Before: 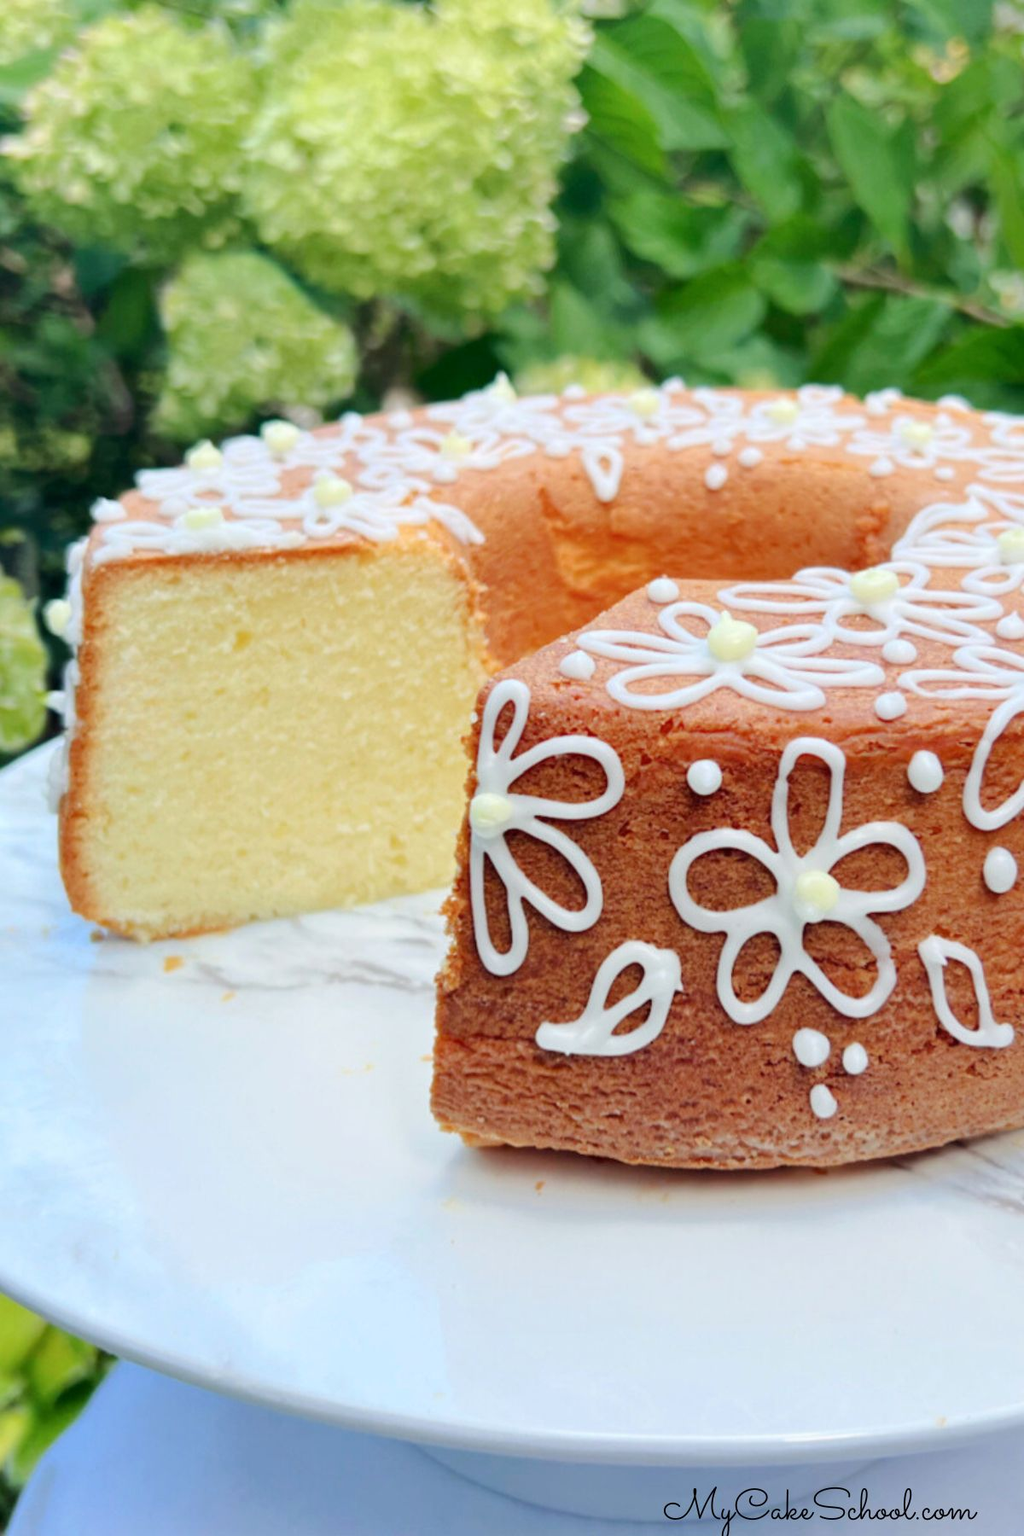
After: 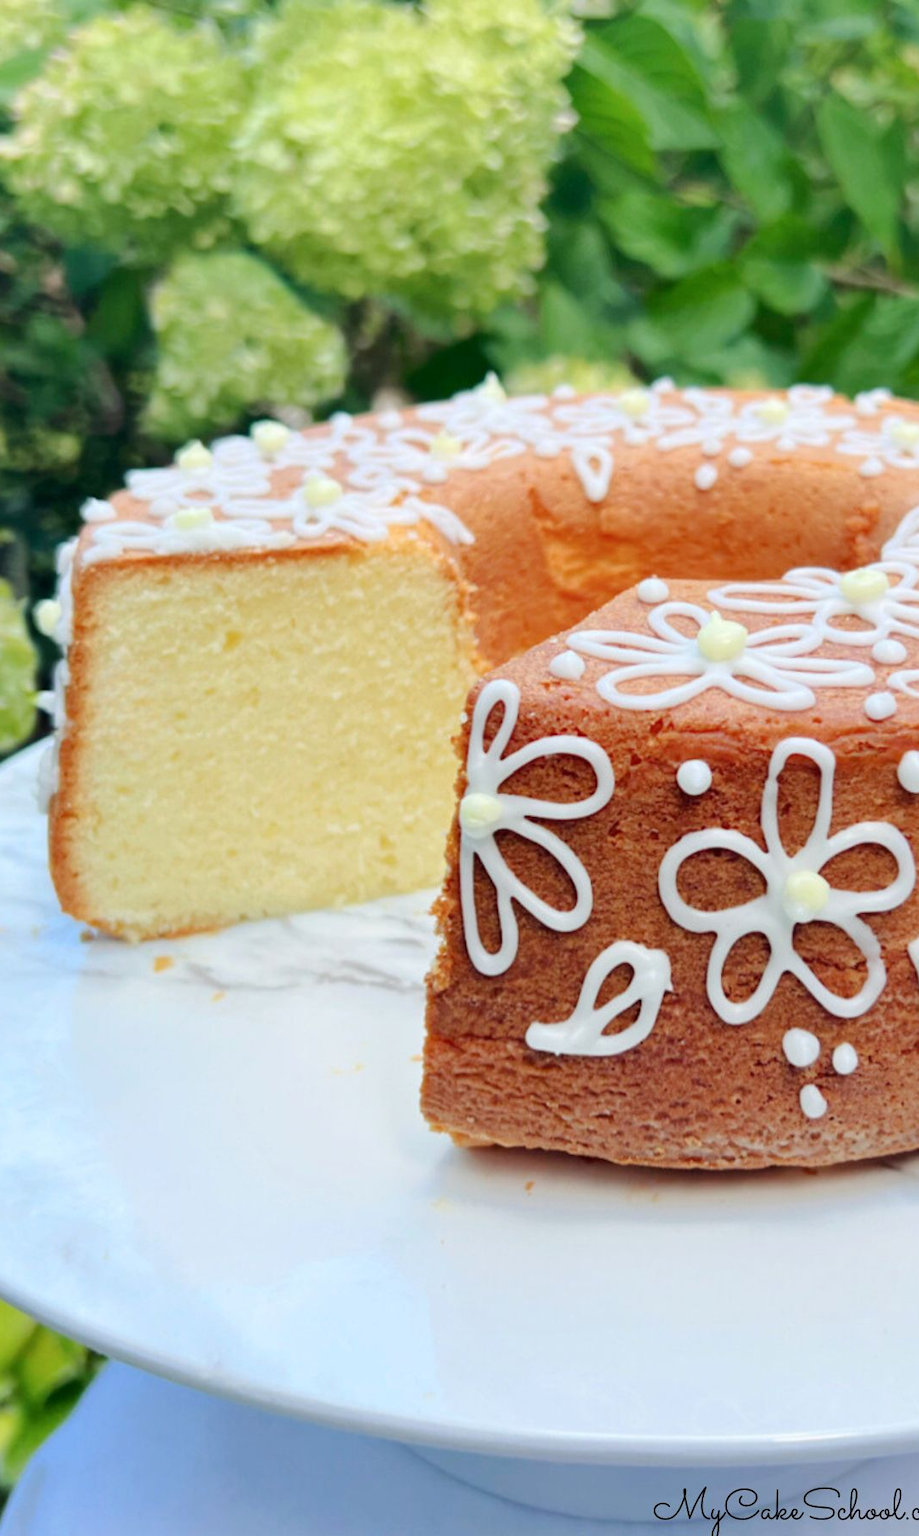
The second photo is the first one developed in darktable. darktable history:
crop and rotate: left 1.056%, right 9.035%
